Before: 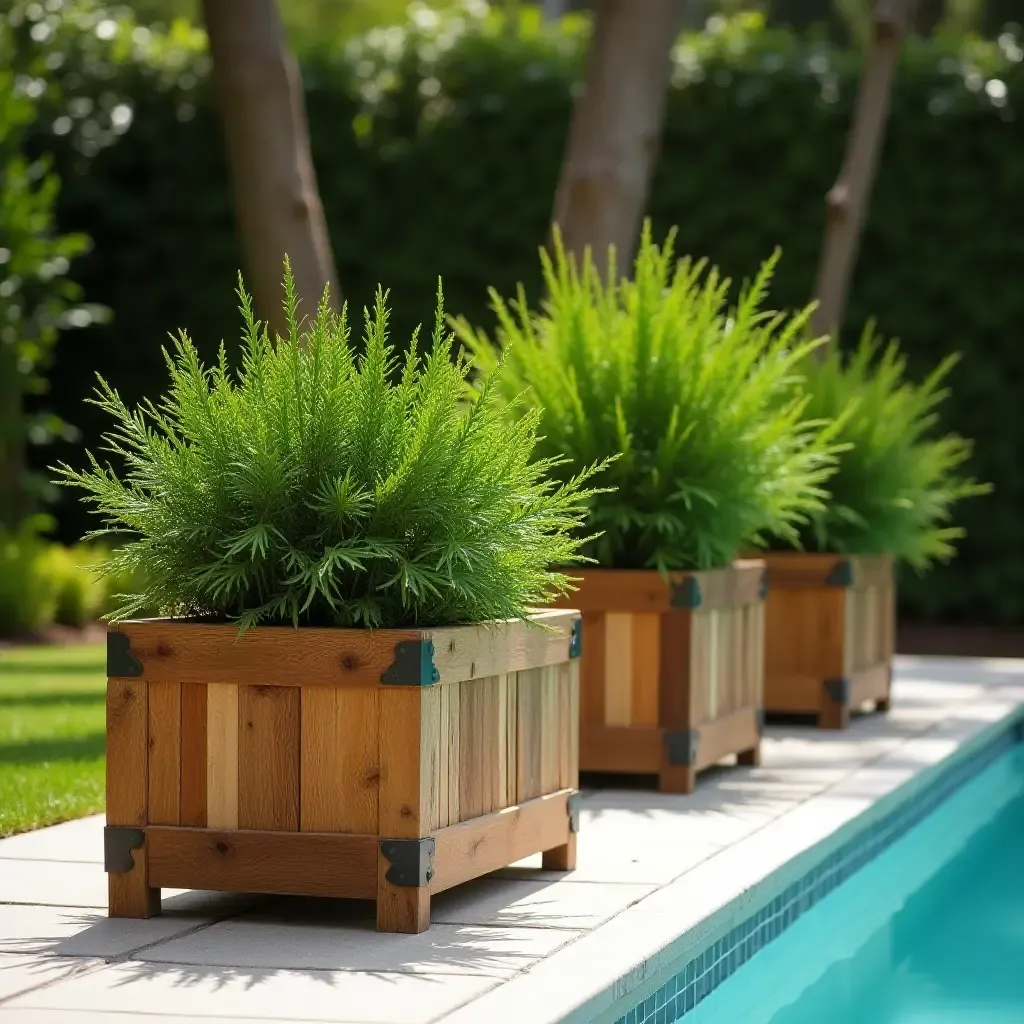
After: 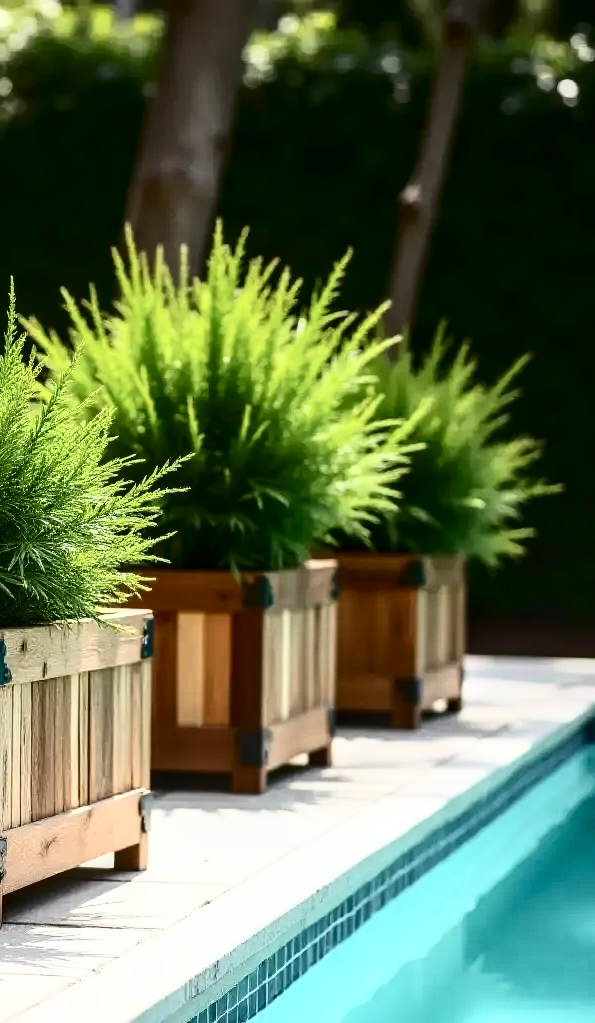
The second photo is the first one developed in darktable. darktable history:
tone curve: curves: ch0 [(0, 0) (0.003, 0.003) (0.011, 0.006) (0.025, 0.012) (0.044, 0.02) (0.069, 0.023) (0.1, 0.029) (0.136, 0.037) (0.177, 0.058) (0.224, 0.084) (0.277, 0.137) (0.335, 0.209) (0.399, 0.336) (0.468, 0.478) (0.543, 0.63) (0.623, 0.789) (0.709, 0.903) (0.801, 0.967) (0.898, 0.987) (1, 1)], color space Lab, independent channels, preserve colors none
crop: left 41.832%
local contrast: detail 130%
color correction: highlights a* -0.17, highlights b* -0.064
